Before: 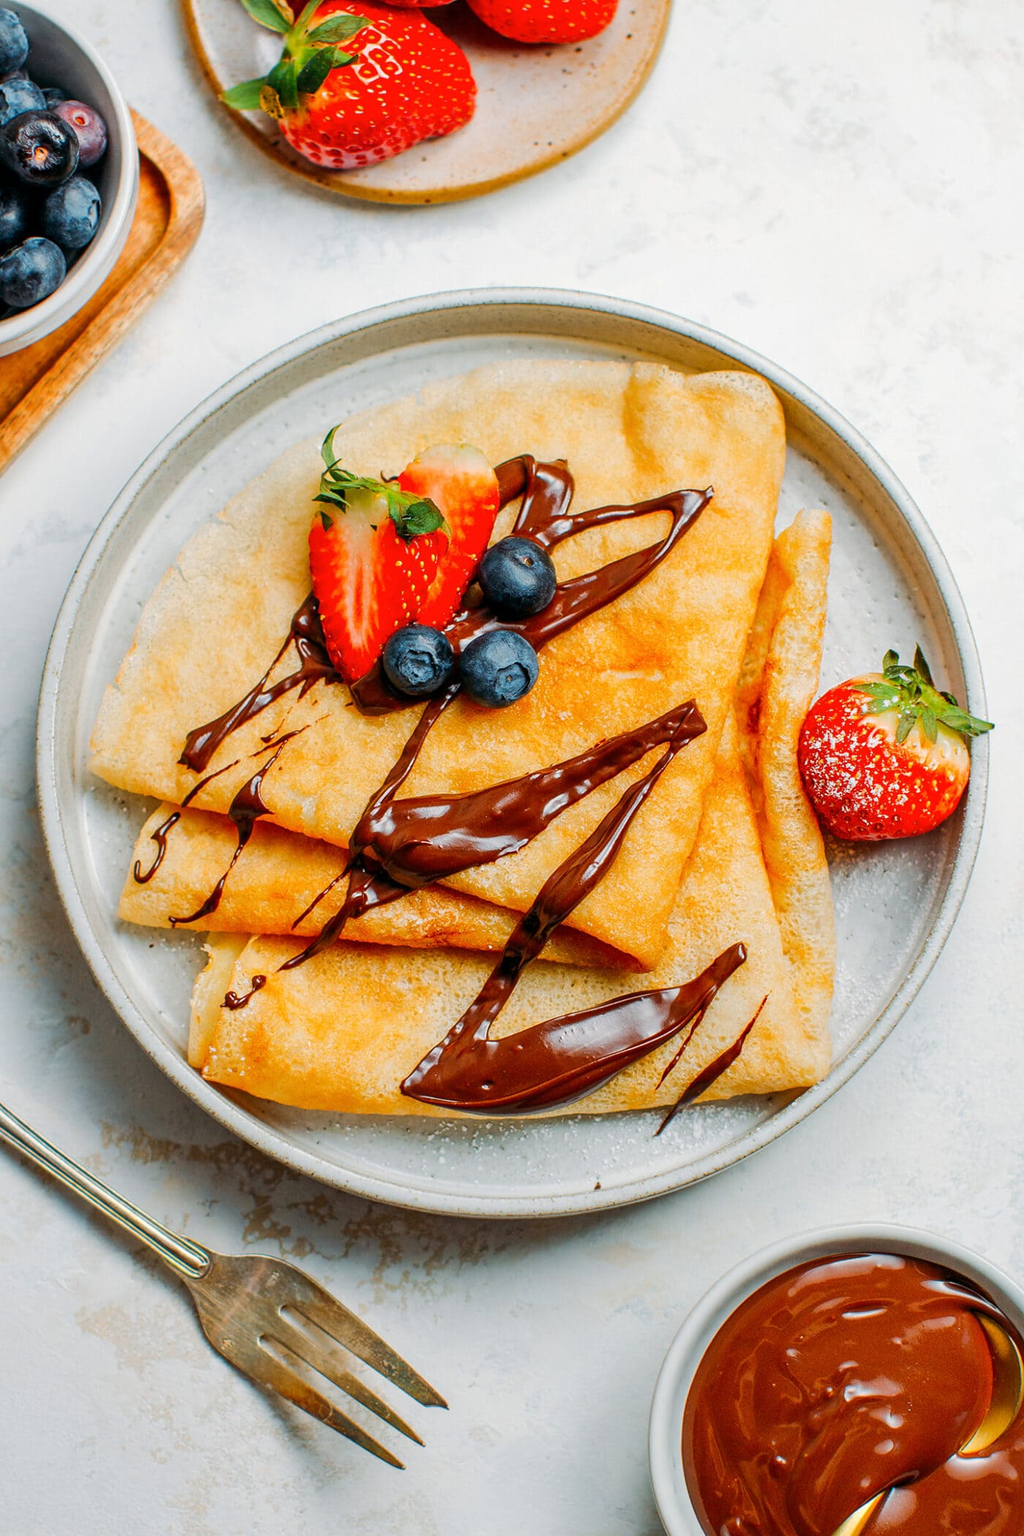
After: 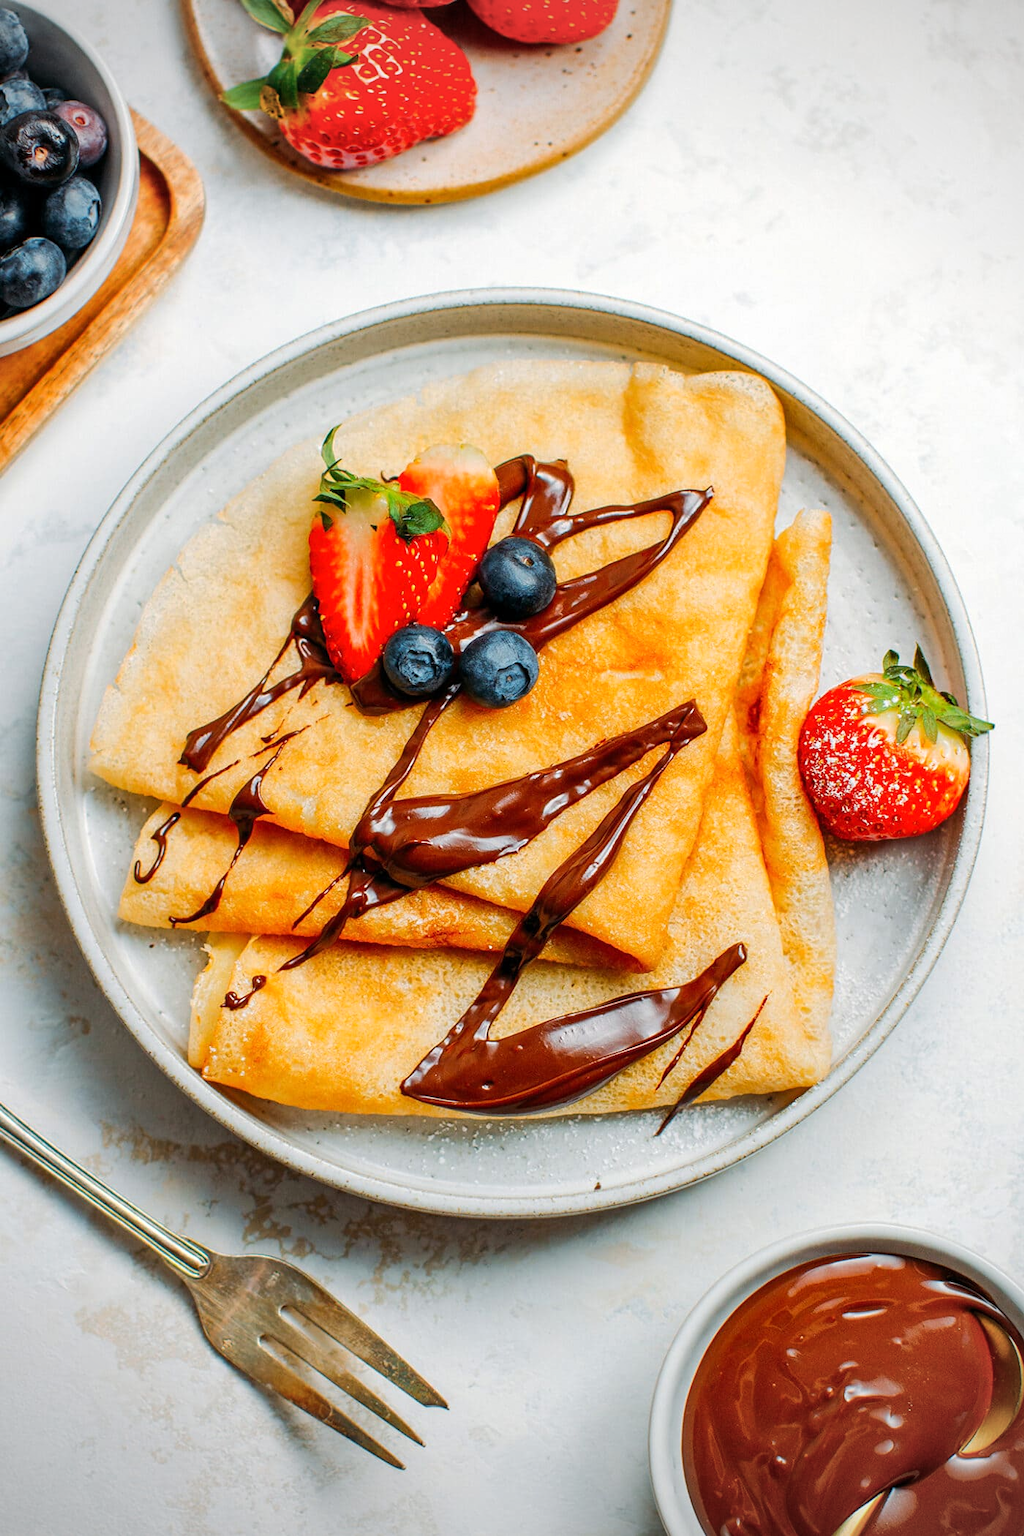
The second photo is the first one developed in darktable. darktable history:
vignetting: fall-off radius 60.65%
levels: mode automatic, black 0.023%, white 99.97%, levels [0.062, 0.494, 0.925]
